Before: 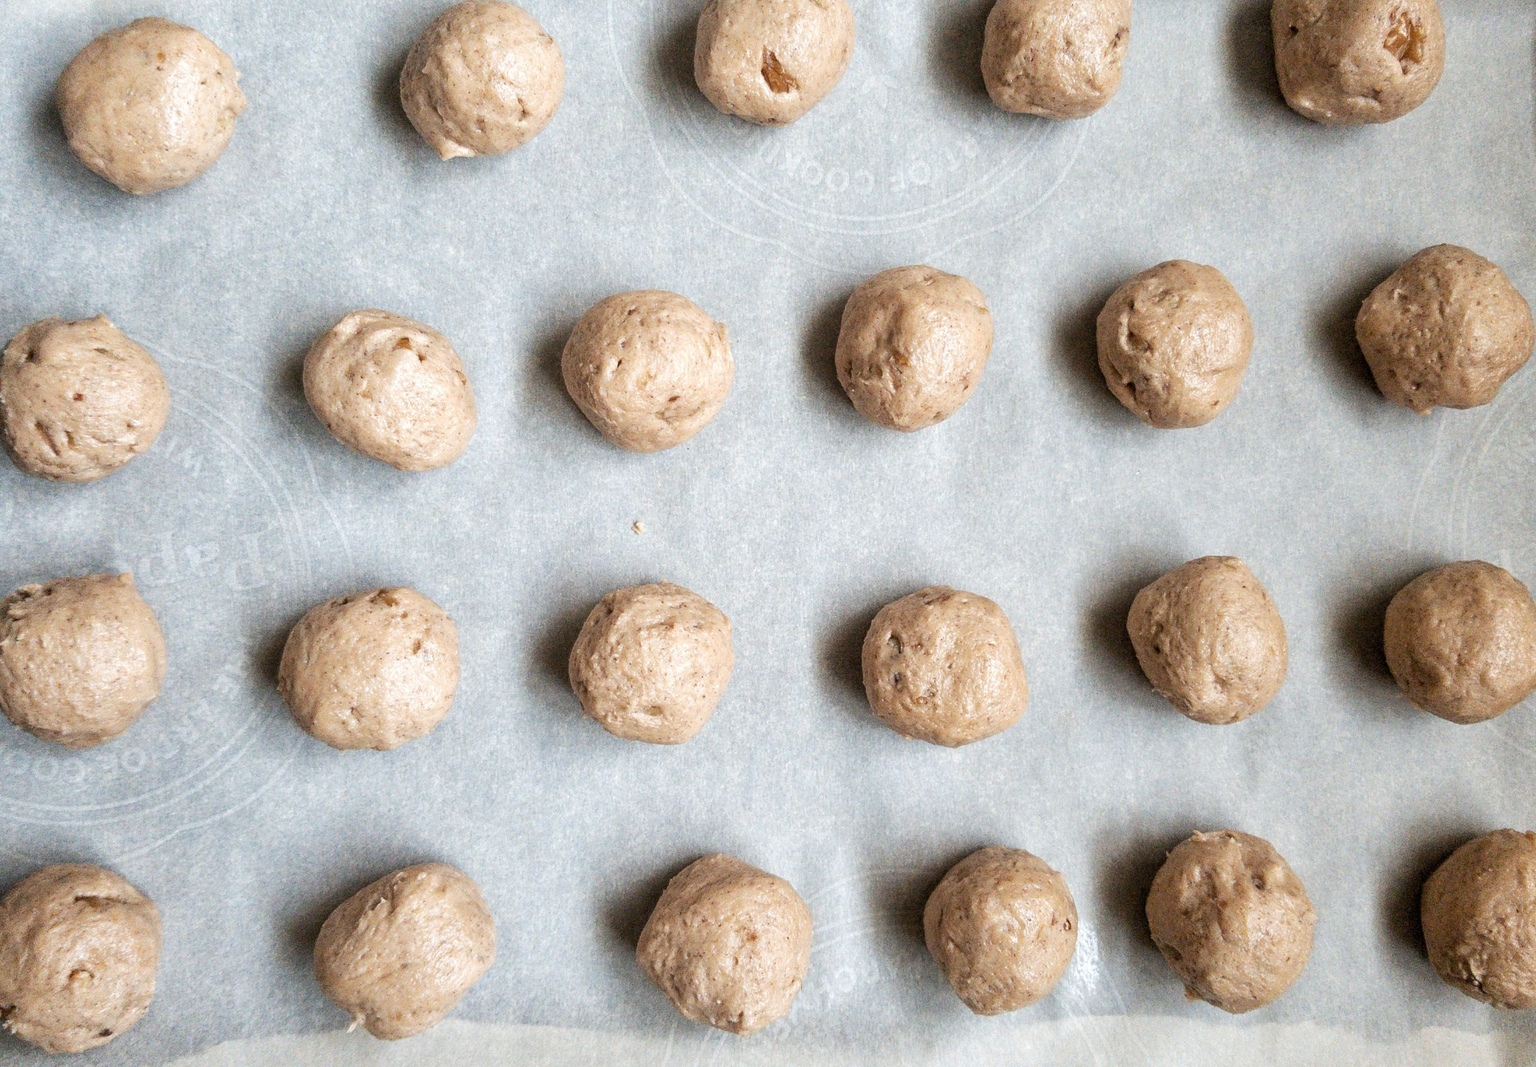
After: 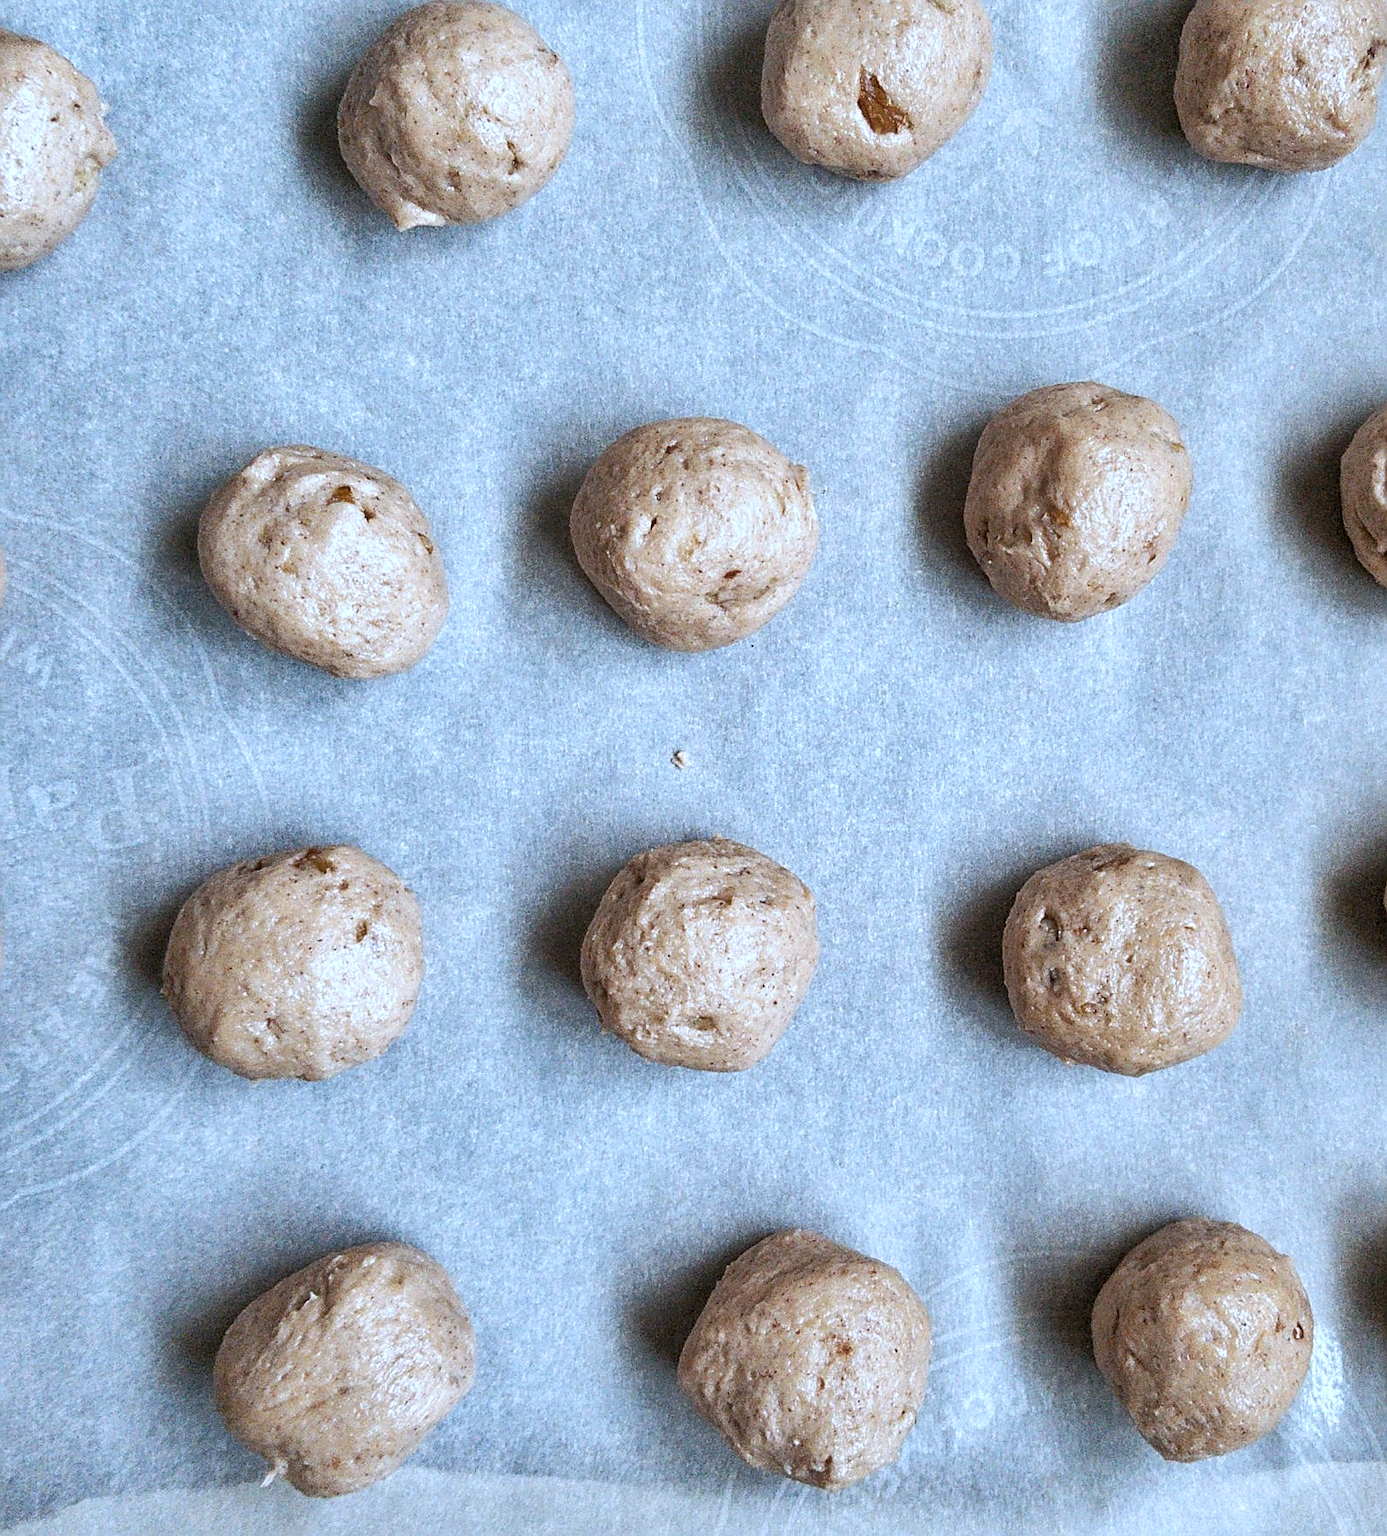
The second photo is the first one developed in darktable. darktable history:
sharpen: on, module defaults
crop: left 10.781%, right 26.459%
color calibration: x 0.38, y 0.391, temperature 4084.3 K
shadows and highlights: low approximation 0.01, soften with gaussian
